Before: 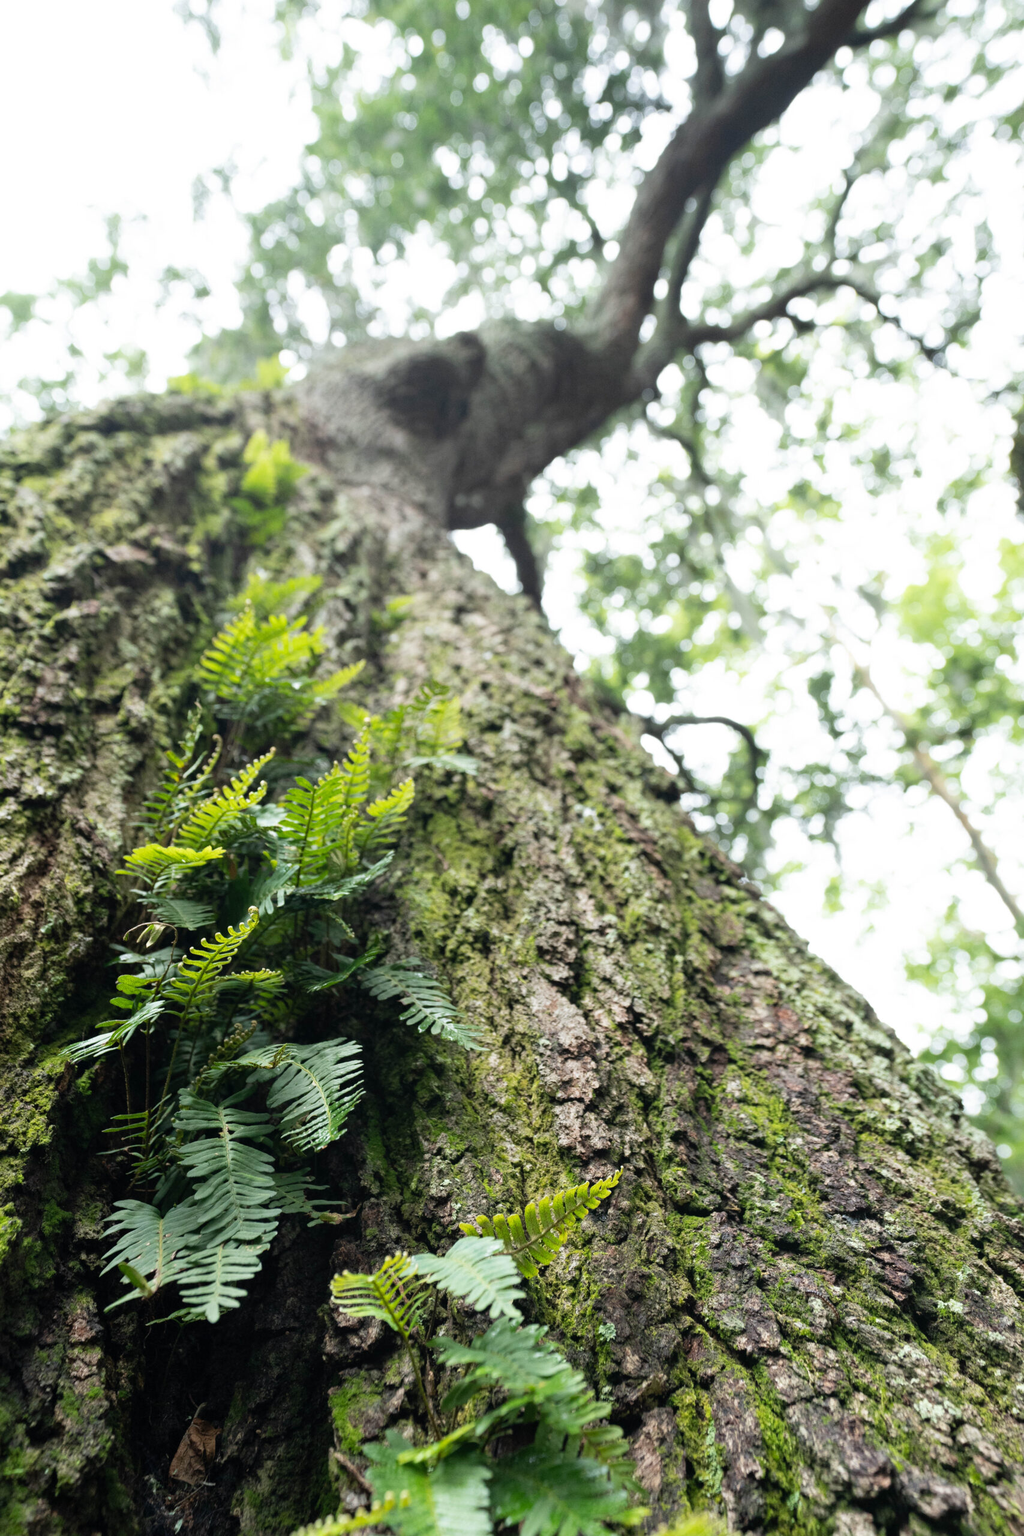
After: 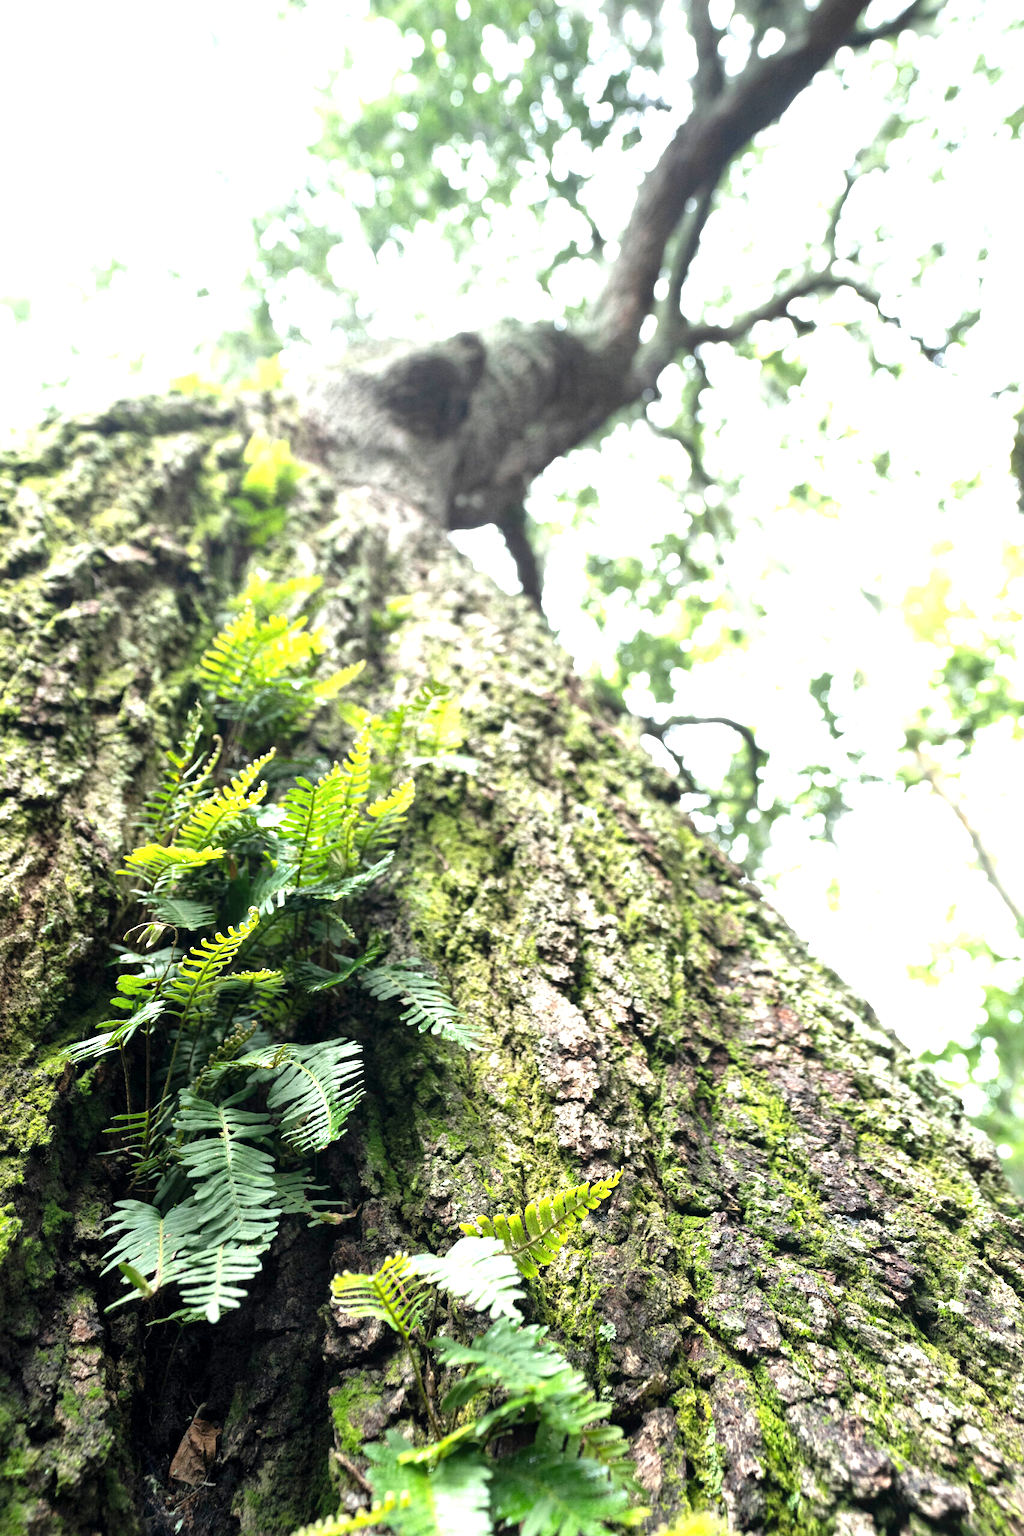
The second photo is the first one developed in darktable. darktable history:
local contrast: mode bilateral grid, contrast 20, coarseness 100, detail 150%, midtone range 0.2
exposure: black level correction 0, exposure 1 EV, compensate exposure bias true, compensate highlight preservation false
